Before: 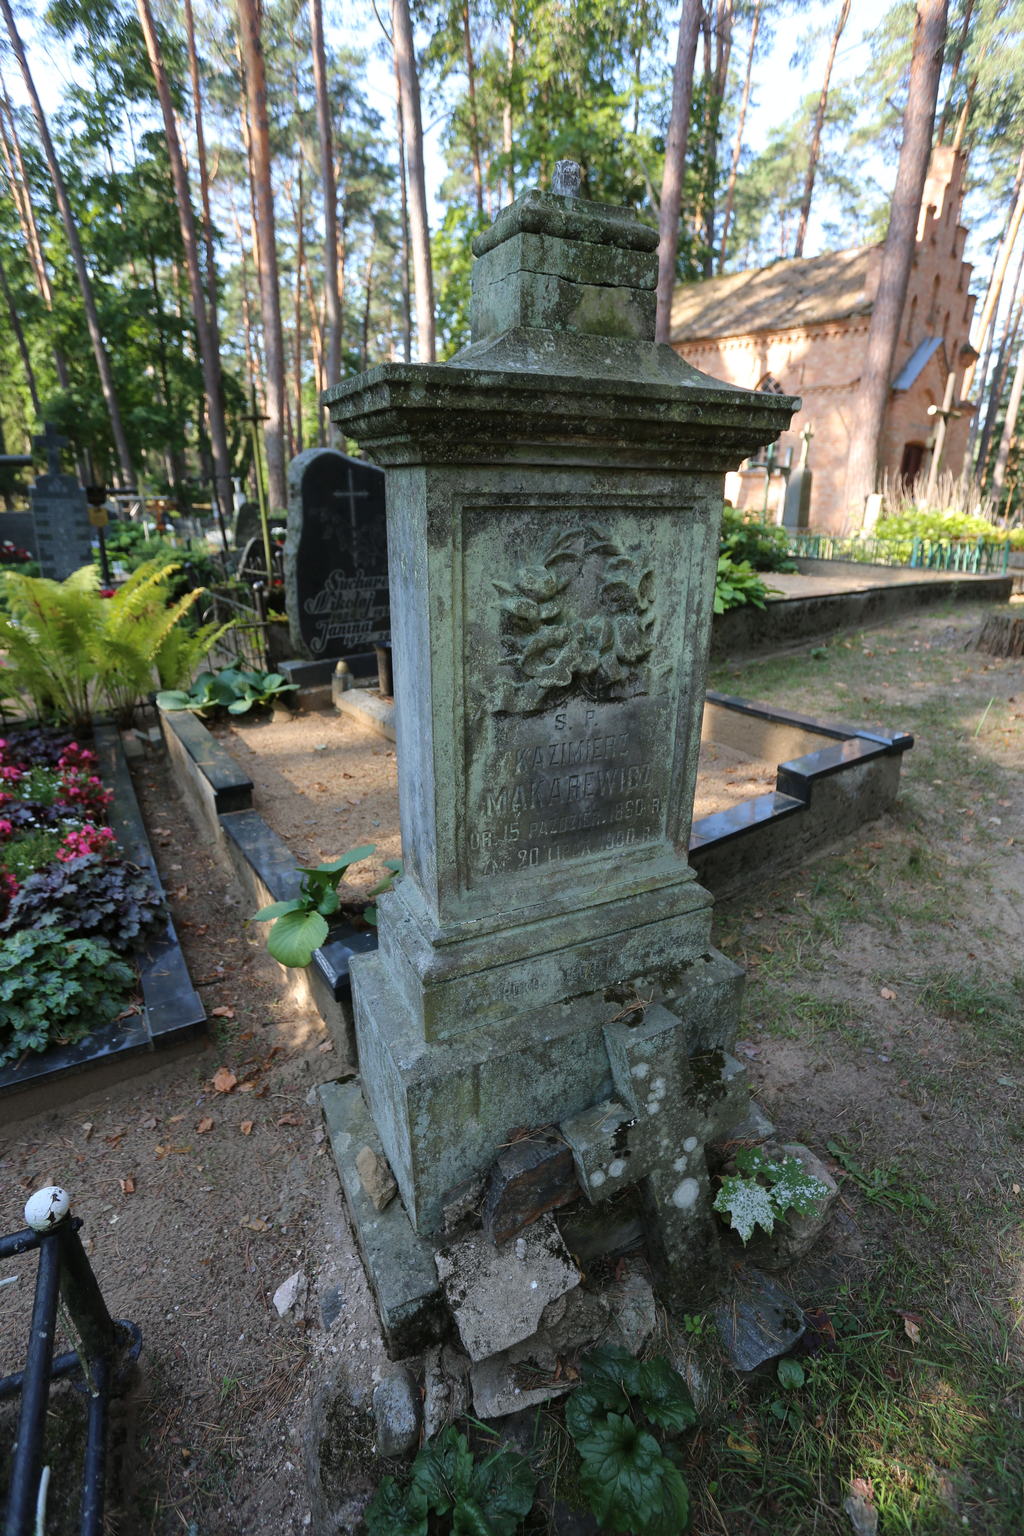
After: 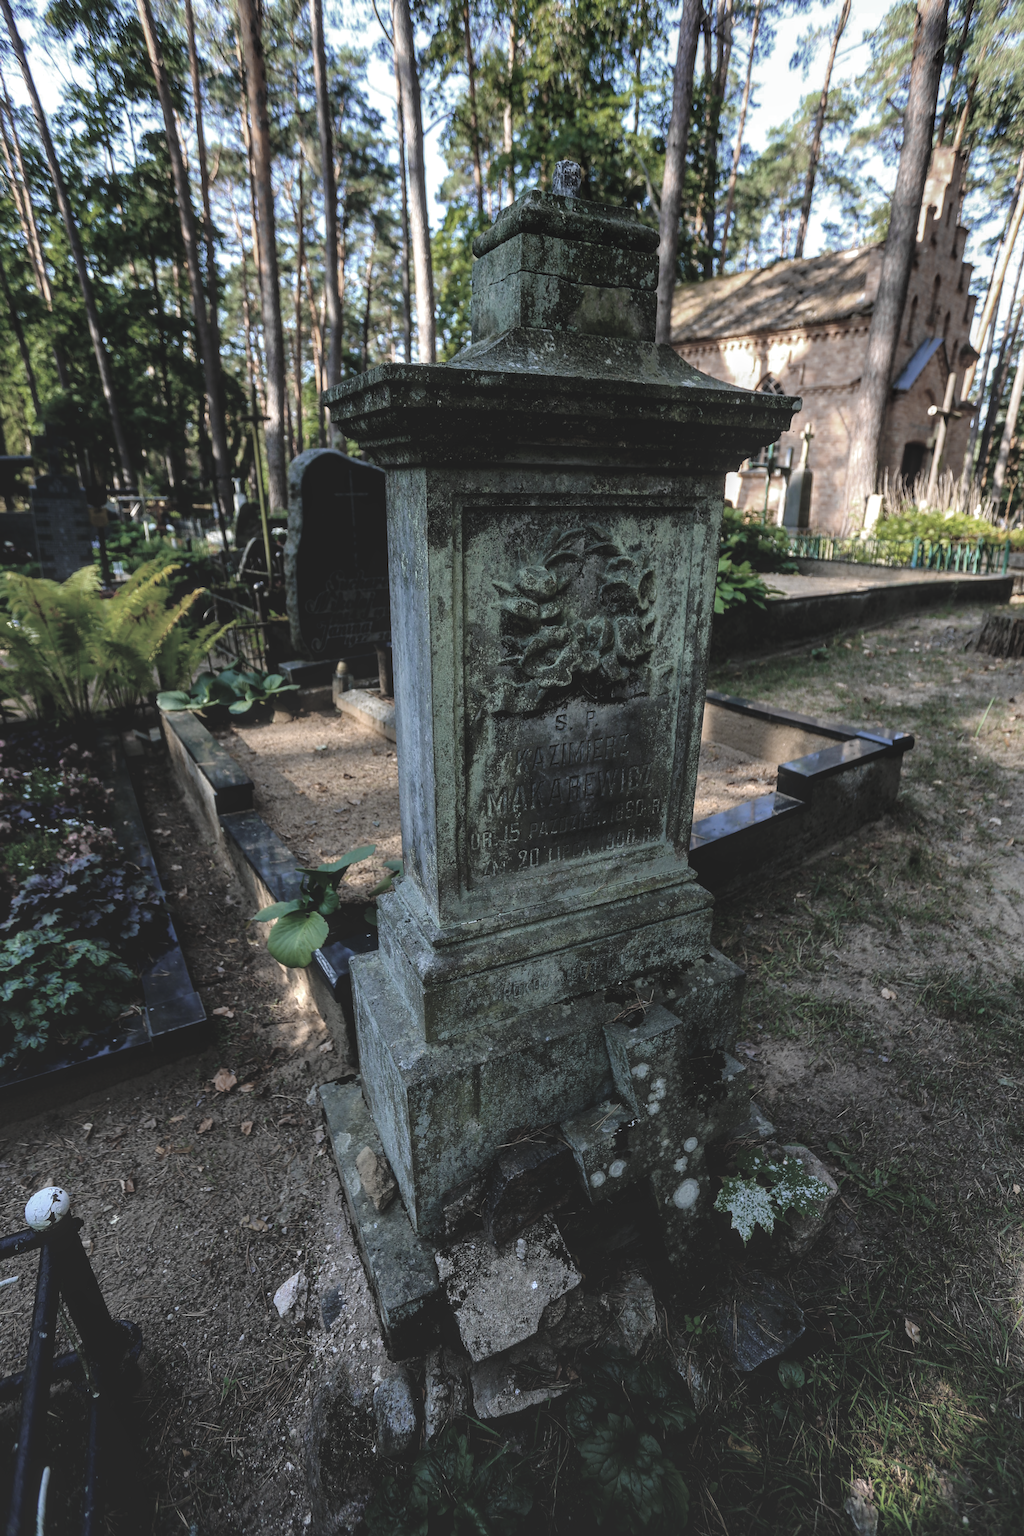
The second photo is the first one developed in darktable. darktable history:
rgb curve: curves: ch0 [(0, 0.186) (0.314, 0.284) (0.775, 0.708) (1, 1)], compensate middle gray true, preserve colors none
local contrast: highlights 79%, shadows 56%, detail 175%, midtone range 0.428
color zones: curves: ch0 [(0, 0.487) (0.241, 0.395) (0.434, 0.373) (0.658, 0.412) (0.838, 0.487)]; ch1 [(0, 0) (0.053, 0.053) (0.211, 0.202) (0.579, 0.259) (0.781, 0.241)]
basic adjustments: black level correction 0.018, exposure 0.33 EV, highlight compression 93.18, middle gray 17.31%, brightness -0.09, saturation 0.33, vibrance -0.21
